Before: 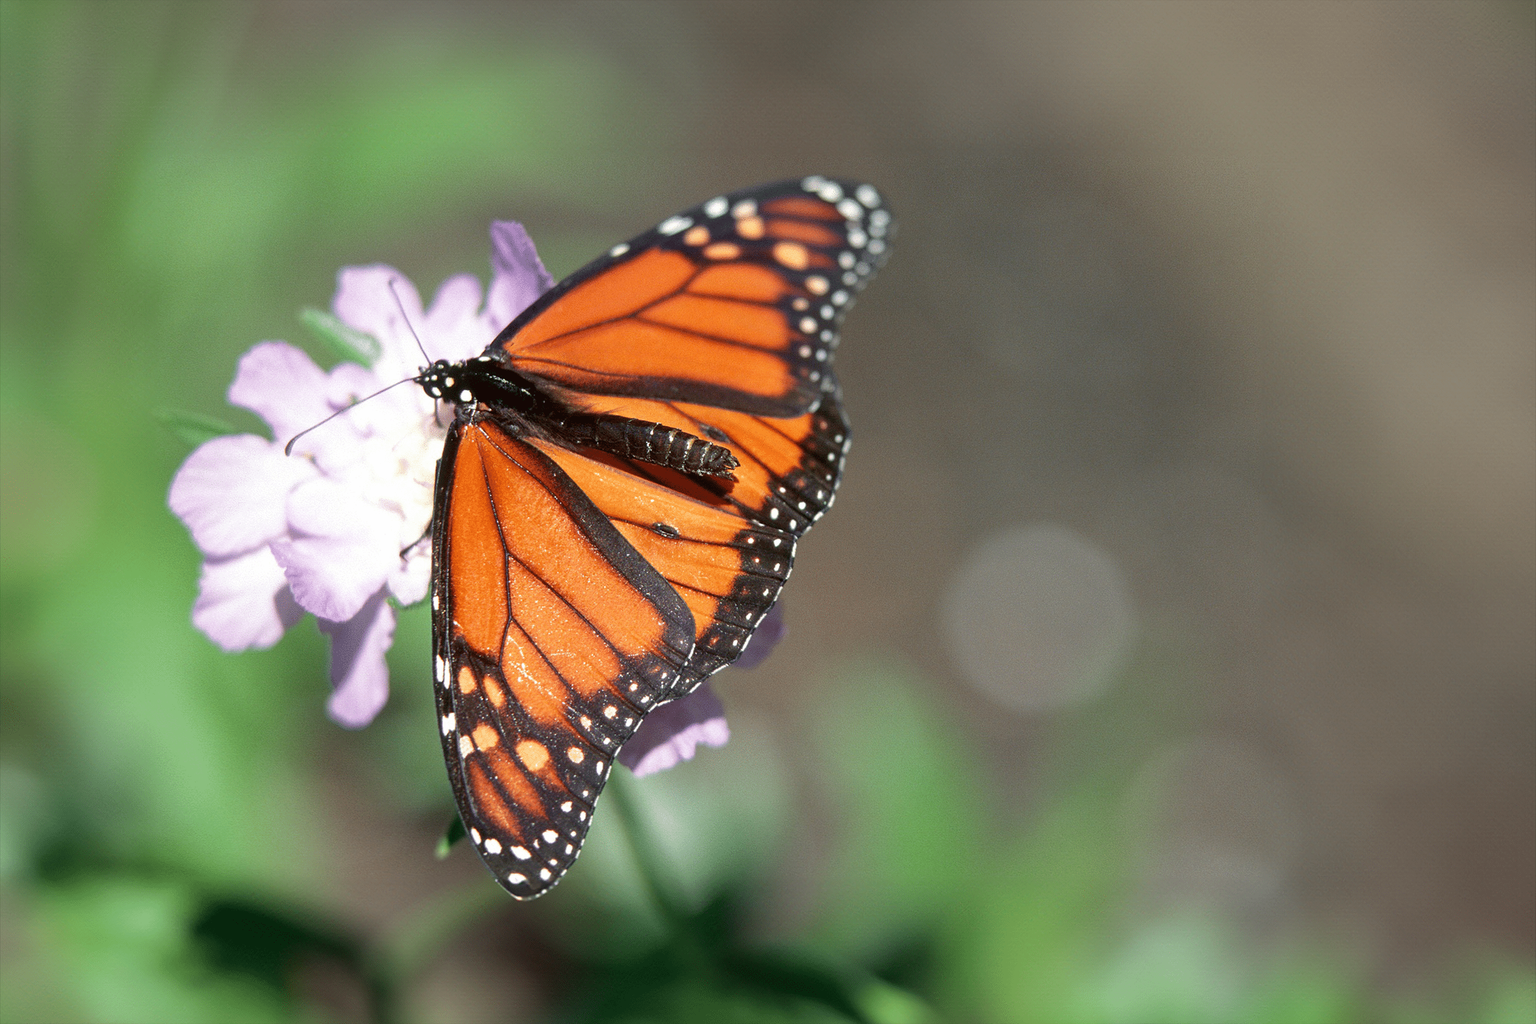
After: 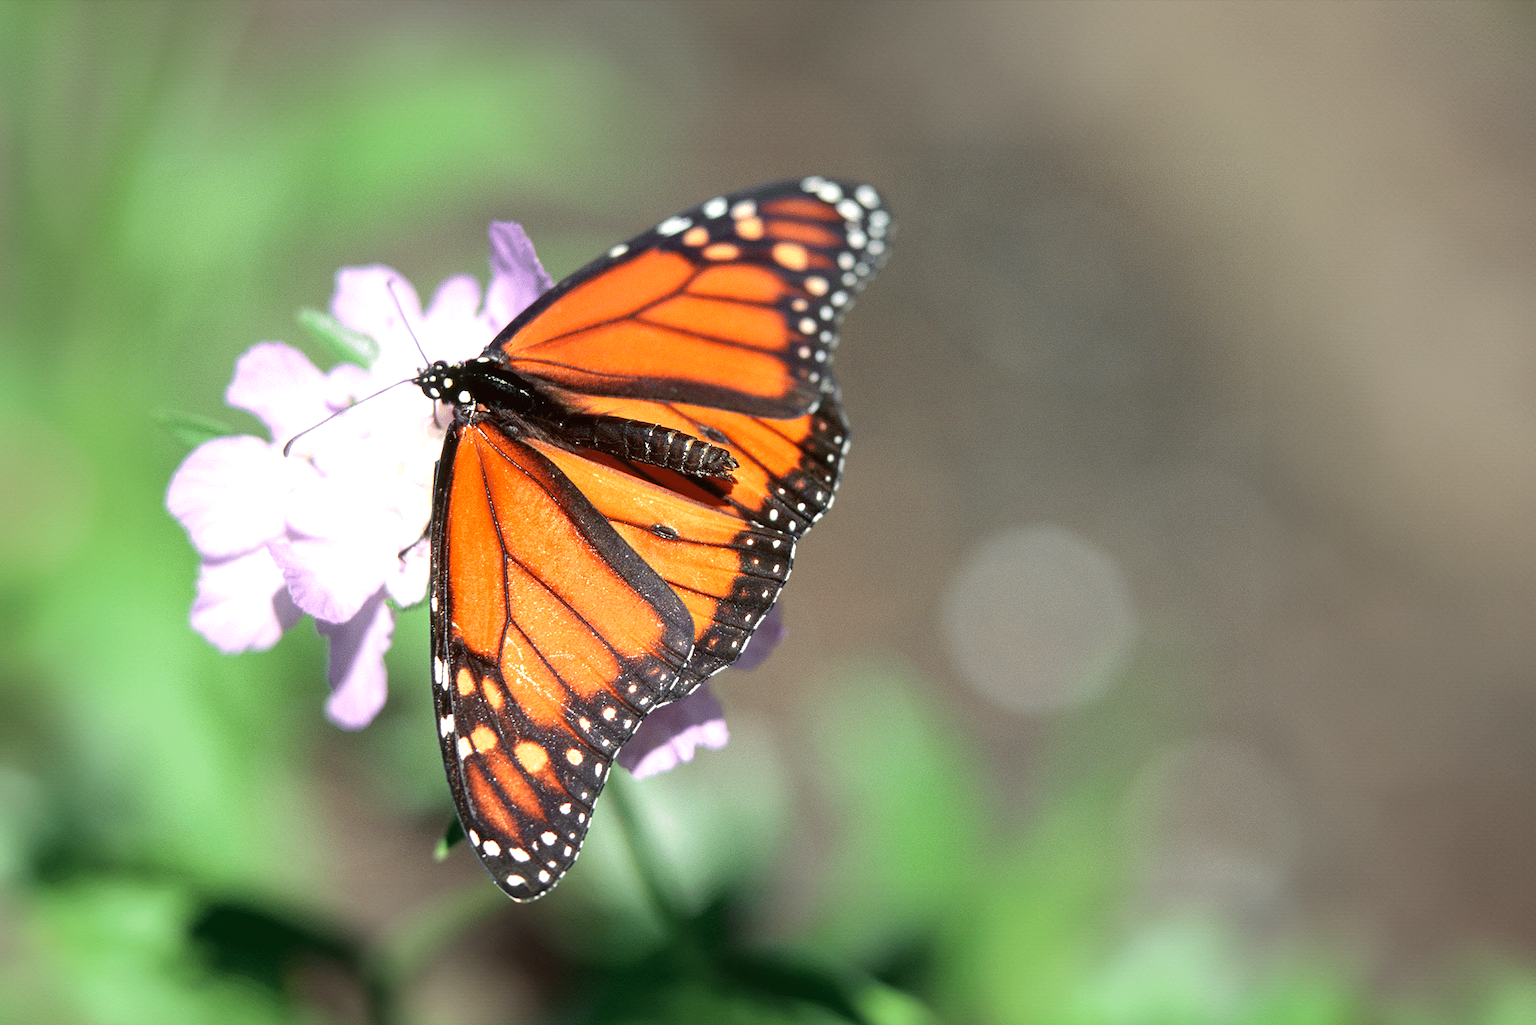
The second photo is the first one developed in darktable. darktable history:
crop and rotate: left 0.177%, bottom 0.006%
contrast brightness saturation: contrast 0.102, brightness 0.037, saturation 0.092
tone equalizer: -8 EV -0.39 EV, -7 EV -0.419 EV, -6 EV -0.37 EV, -5 EV -0.241 EV, -3 EV 0.198 EV, -2 EV 0.33 EV, -1 EV 0.394 EV, +0 EV 0.408 EV
